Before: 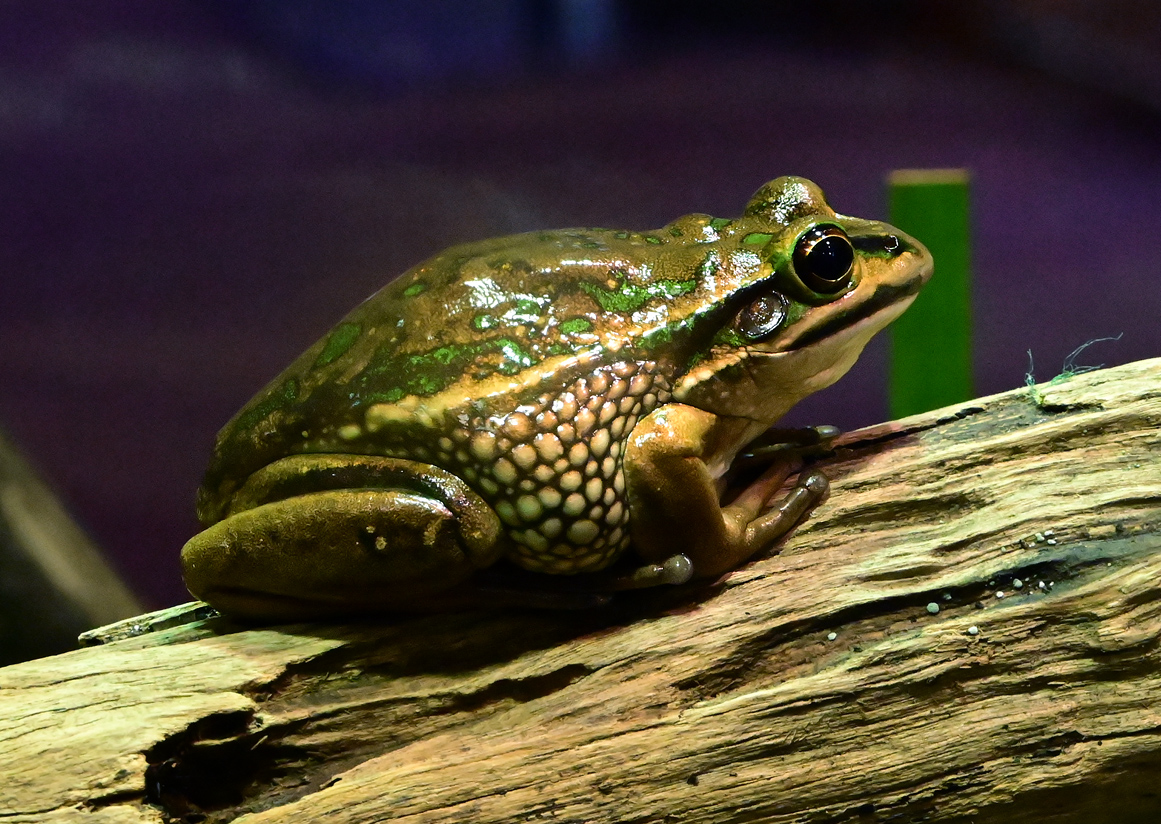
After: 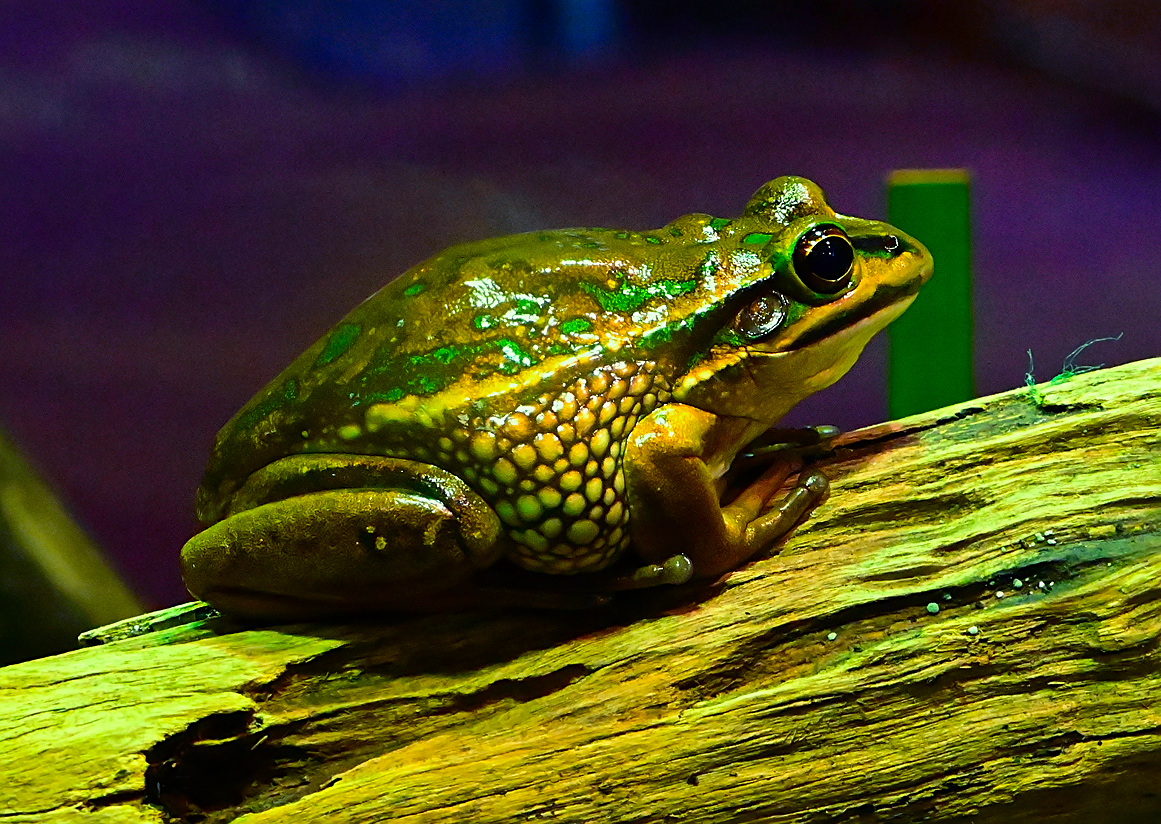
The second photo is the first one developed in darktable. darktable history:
color correction: highlights a* -10.77, highlights b* 9.8, saturation 1.72
sharpen: on, module defaults
